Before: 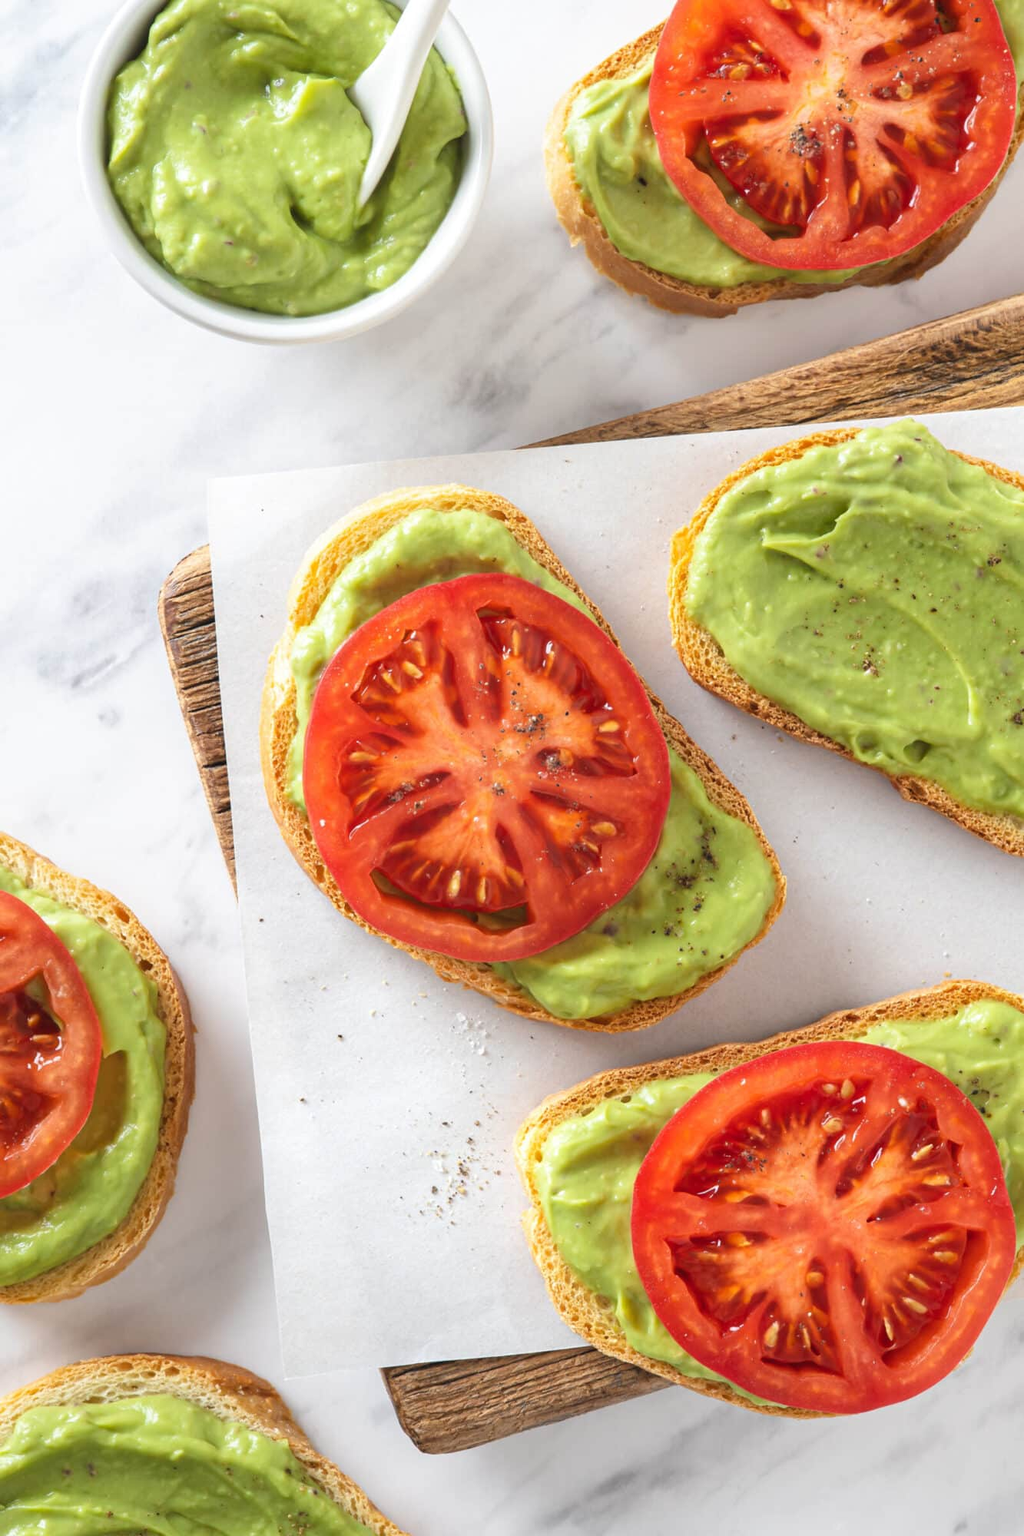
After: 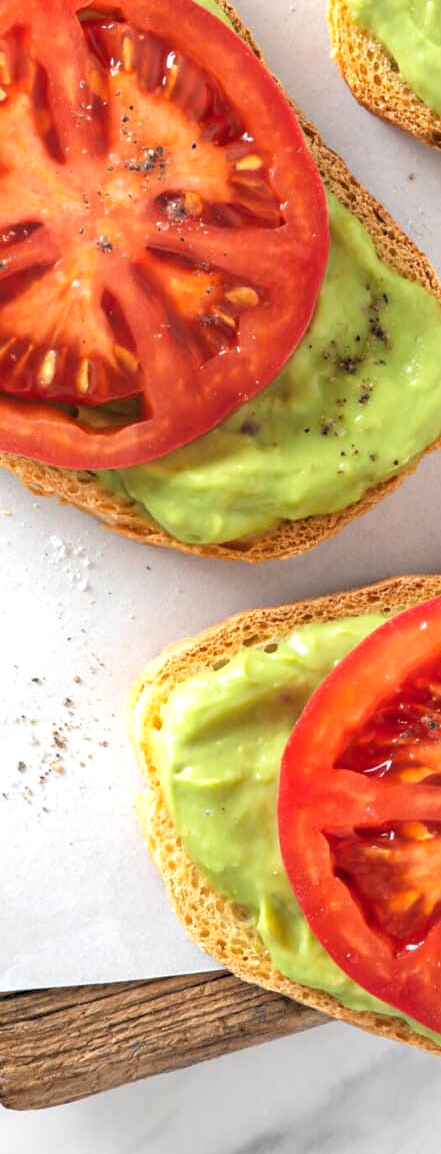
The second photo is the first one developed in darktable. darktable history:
rgb levels: levels [[0.01, 0.419, 0.839], [0, 0.5, 1], [0, 0.5, 1]]
crop: left 40.878%, top 39.176%, right 25.993%, bottom 3.081%
